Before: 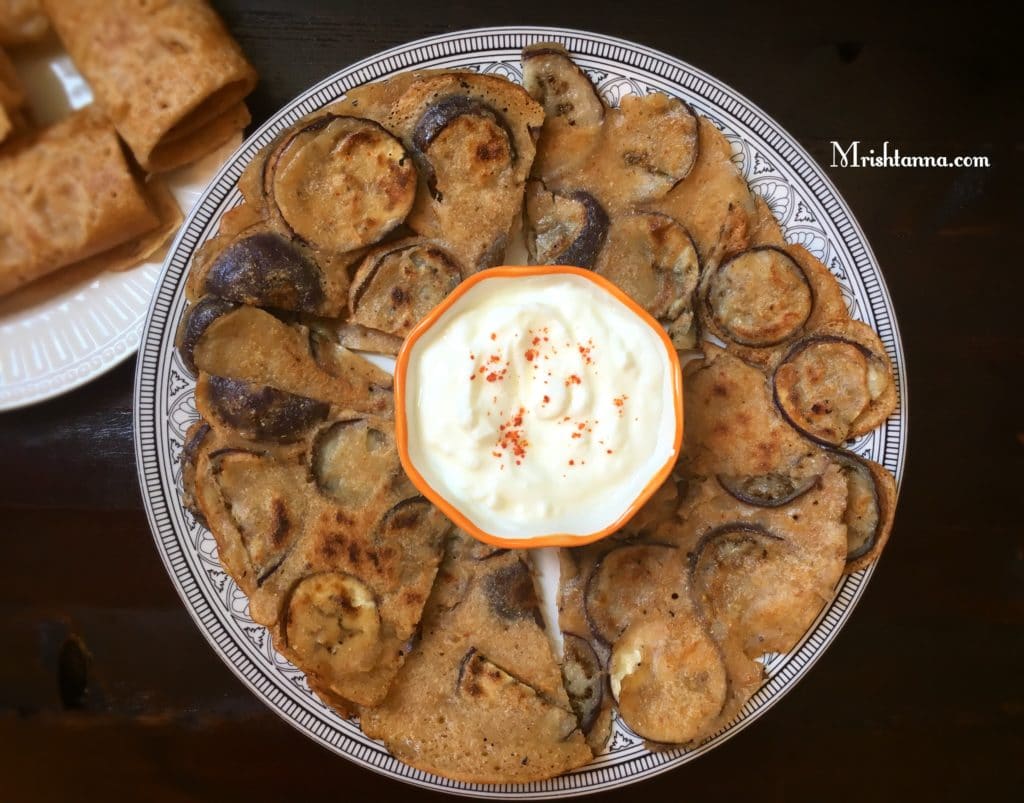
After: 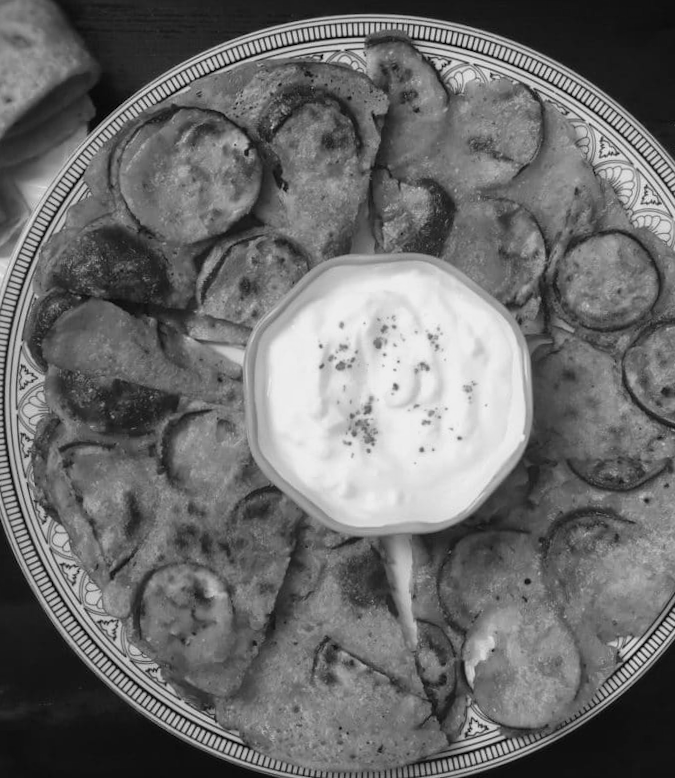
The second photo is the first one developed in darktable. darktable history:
rotate and perspective: rotation -1°, crop left 0.011, crop right 0.989, crop top 0.025, crop bottom 0.975
exposure: compensate highlight preservation false
crop and rotate: left 14.436%, right 18.898%
monochrome: a -92.57, b 58.91
